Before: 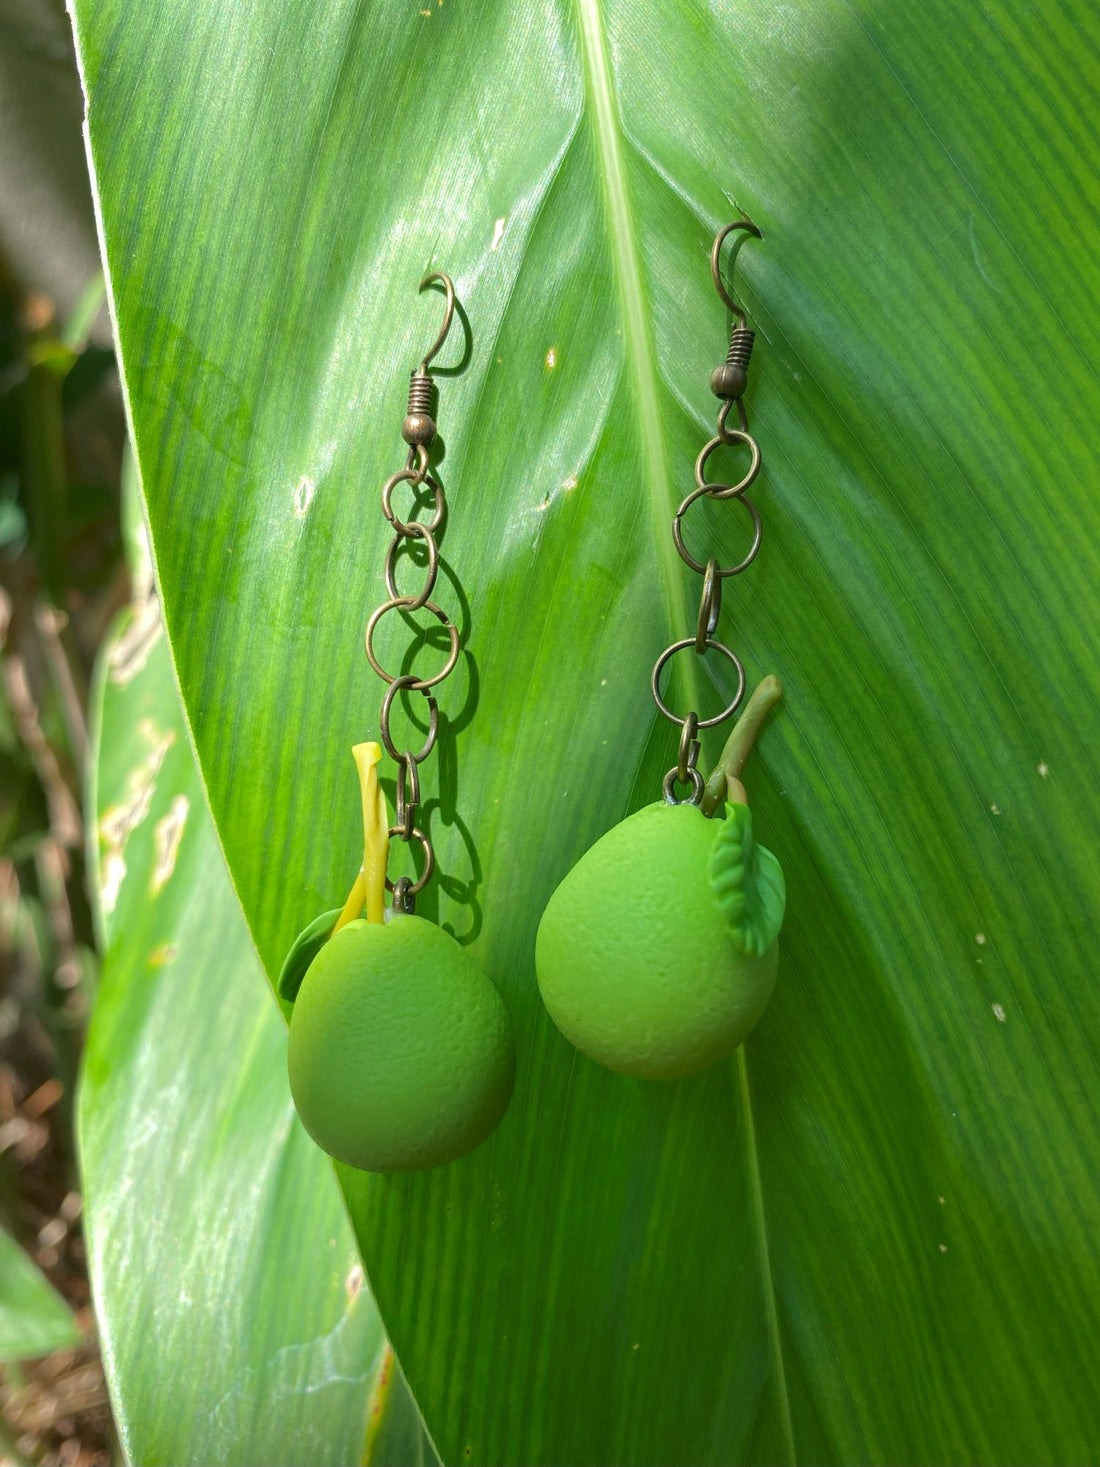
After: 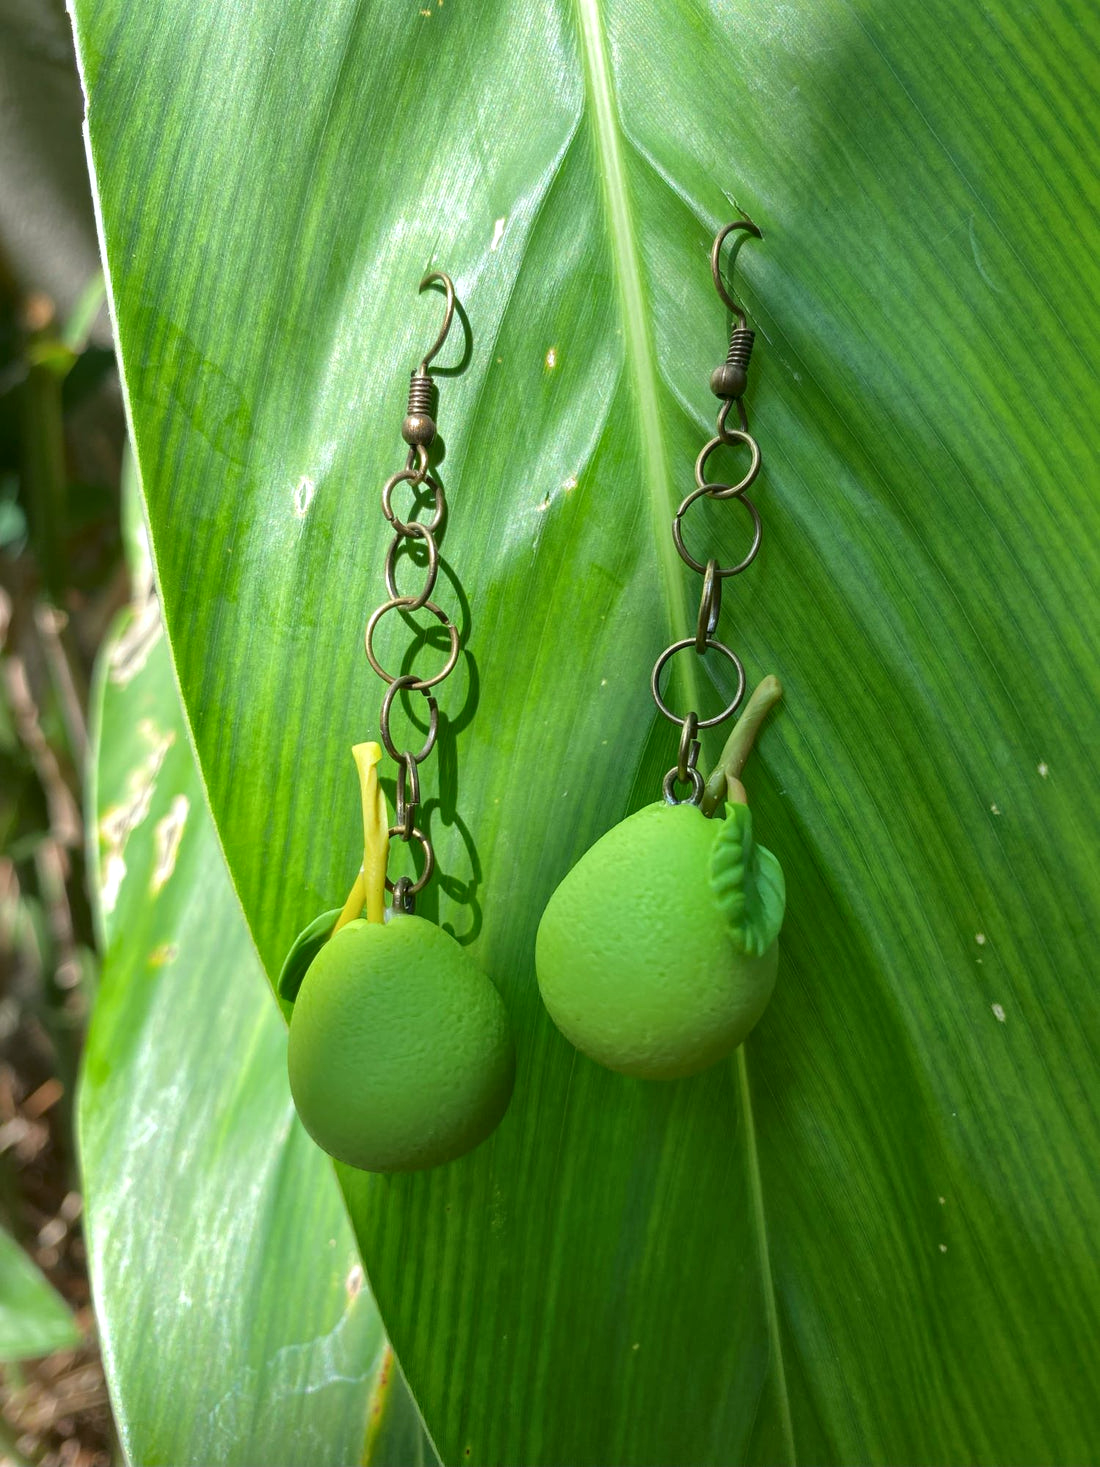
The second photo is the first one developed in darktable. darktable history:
local contrast: mode bilateral grid, contrast 20, coarseness 50, detail 130%, midtone range 0.2
rotate and perspective: crop left 0, crop top 0
white balance: red 0.976, blue 1.04
